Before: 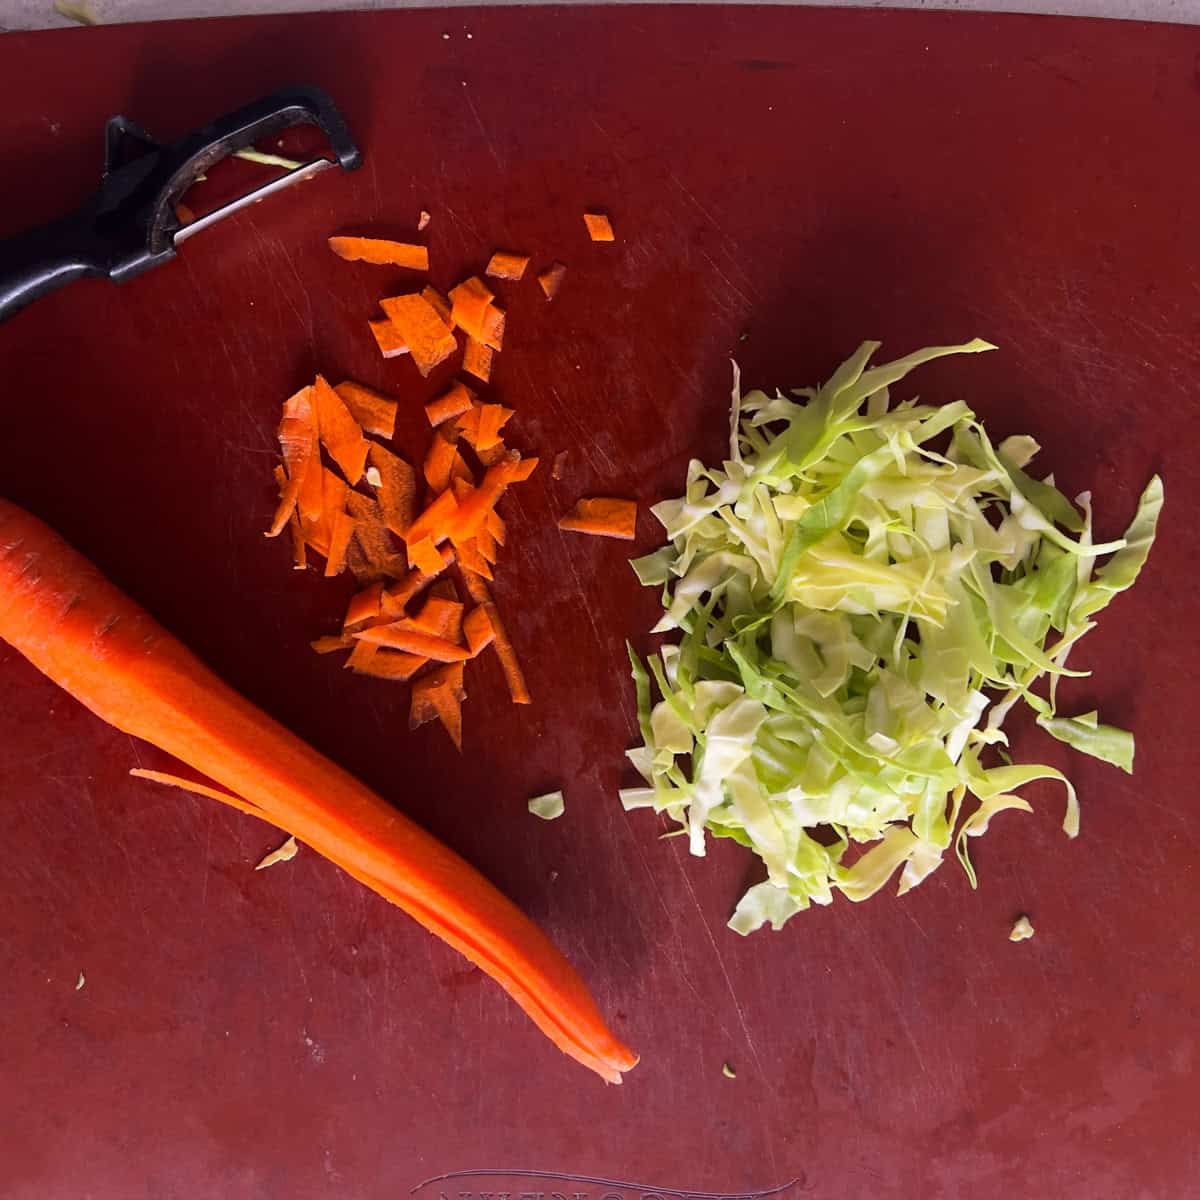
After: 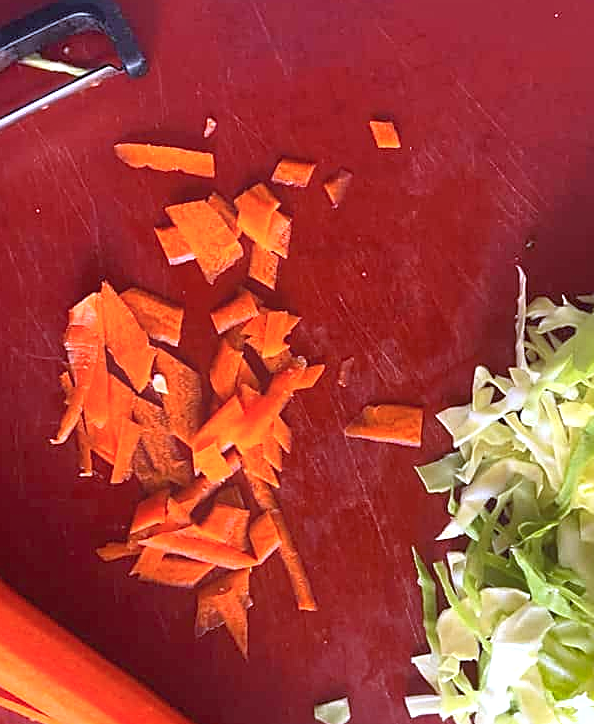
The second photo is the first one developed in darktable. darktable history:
contrast equalizer: octaves 7, y [[0.439, 0.44, 0.442, 0.457, 0.493, 0.498], [0.5 ×6], [0.5 ×6], [0 ×6], [0 ×6]]
sharpen: on, module defaults
tone equalizer: -8 EV 0.963 EV, -7 EV 1 EV, -6 EV 1.02 EV, -5 EV 1.02 EV, -4 EV 1.02 EV, -3 EV 0.733 EV, -2 EV 0.48 EV, -1 EV 0.27 EV
exposure: black level correction 0, exposure 0.699 EV, compensate exposure bias true, compensate highlight preservation false
crop: left 17.864%, top 7.761%, right 32.601%, bottom 31.851%
shadows and highlights: shadows 43.7, white point adjustment -1.64, soften with gaussian
color correction: highlights a* -2.29, highlights b* -18.62
